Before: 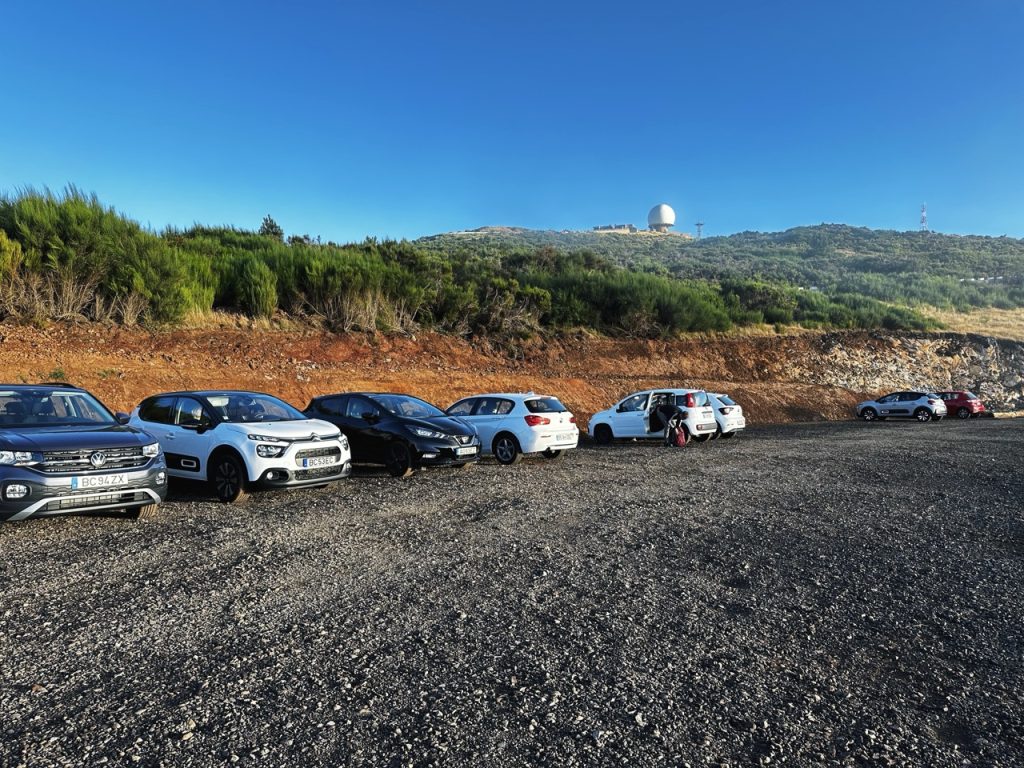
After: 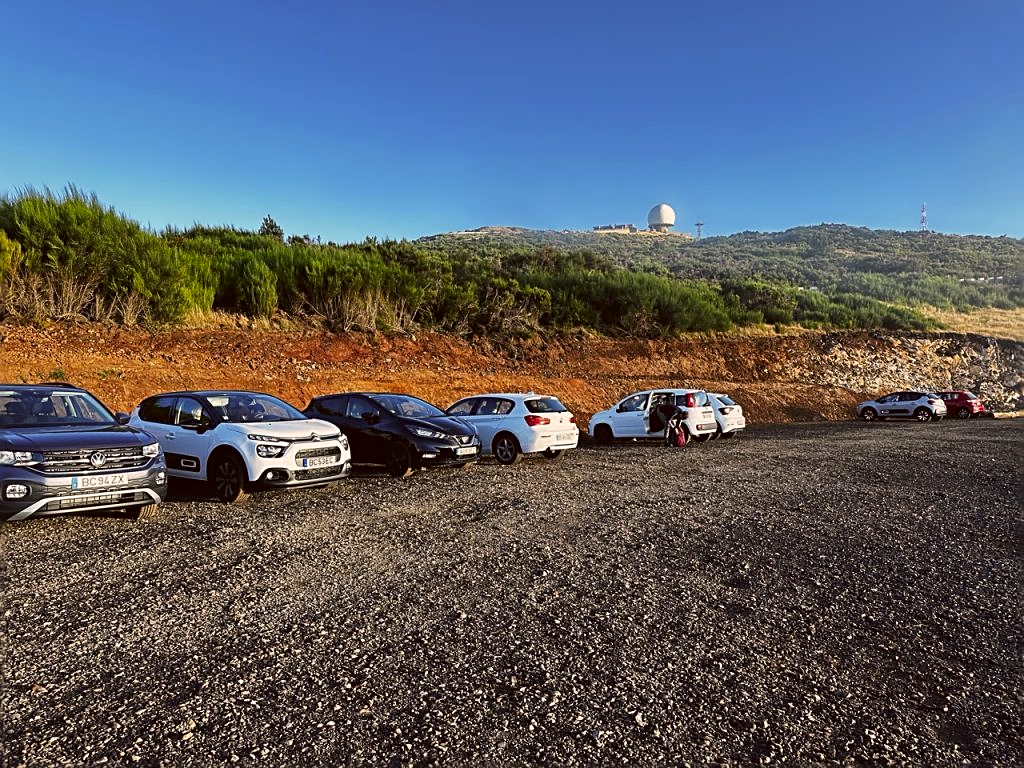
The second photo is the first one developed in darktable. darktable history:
exposure: exposure -0.181 EV, compensate exposure bias true, compensate highlight preservation false
color correction: highlights a* 6.17, highlights b* 8.18, shadows a* 5.62, shadows b* 6.88, saturation 0.91
sharpen: on, module defaults
contrast brightness saturation: contrast 0.085, saturation 0.268
